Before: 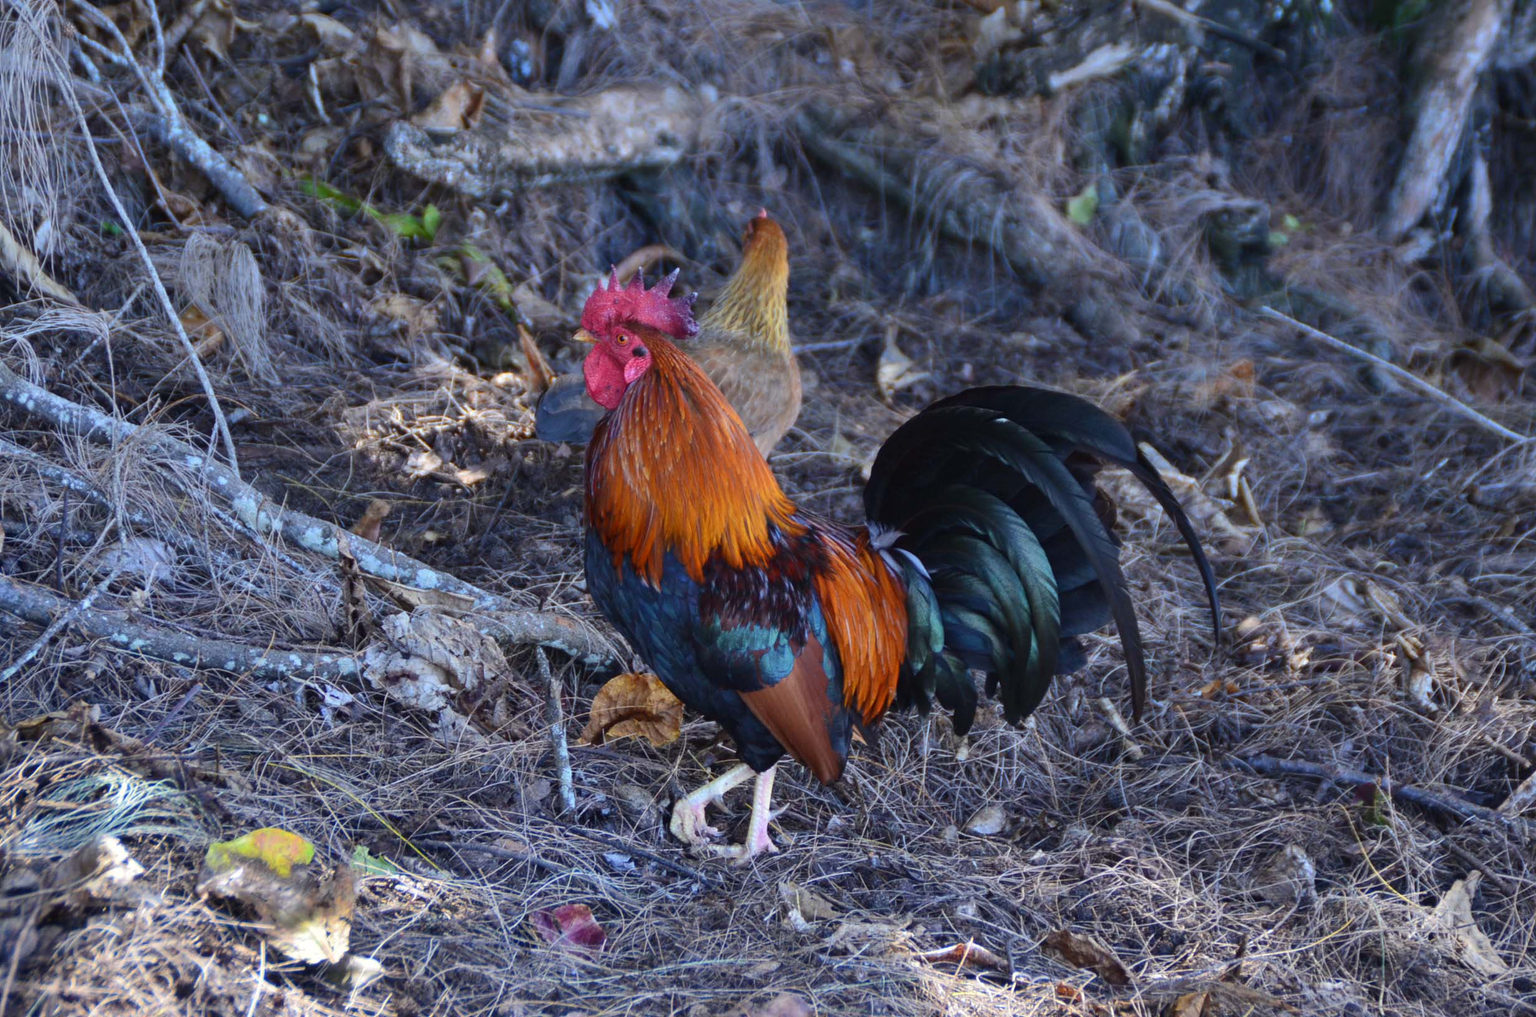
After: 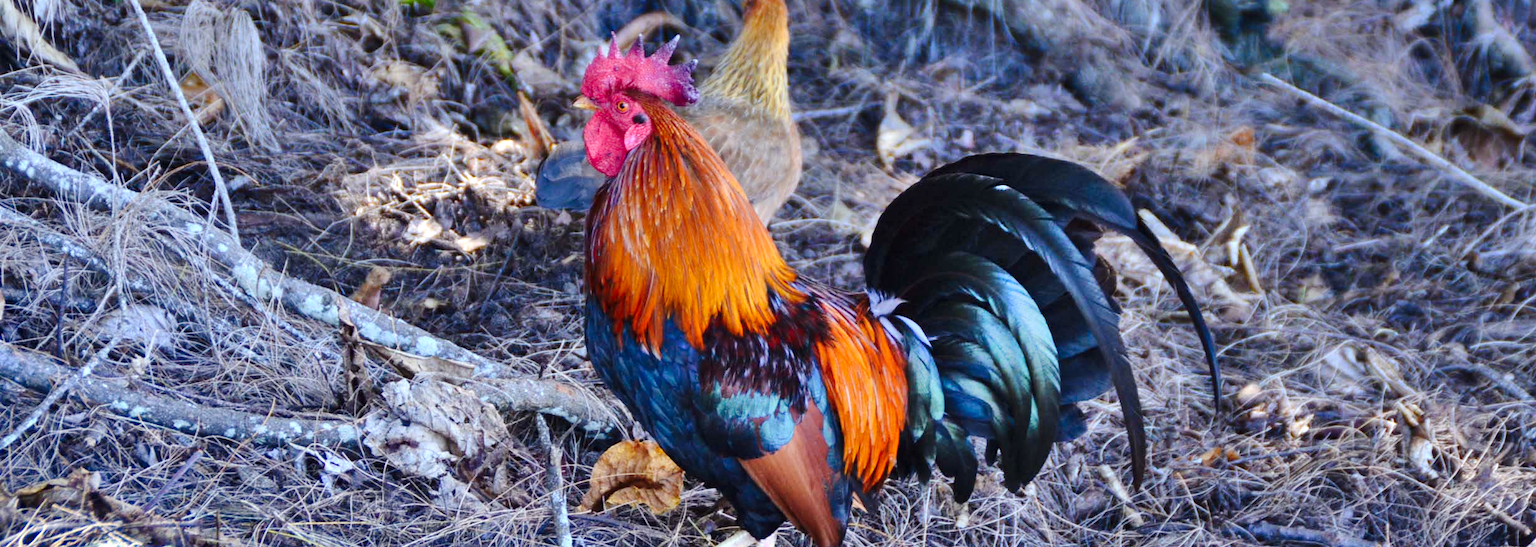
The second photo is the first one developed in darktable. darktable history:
exposure: black level correction 0.001, exposure 0.673 EV, compensate exposure bias true
crop and rotate: top 22.954%, bottom 23.177%
shadows and highlights: radius 123.16, shadows 98.33, white point adjustment -3.12, highlights -99.06, soften with gaussian
tone curve: curves: ch0 [(0, 0) (0.033, 0.016) (0.171, 0.127) (0.33, 0.331) (0.432, 0.475) (0.601, 0.665) (0.843, 0.876) (1, 1)]; ch1 [(0, 0) (0.339, 0.349) (0.445, 0.42) (0.476, 0.47) (0.501, 0.499) (0.516, 0.525) (0.548, 0.563) (0.584, 0.633) (0.728, 0.746) (1, 1)]; ch2 [(0, 0) (0.327, 0.324) (0.417, 0.44) (0.46, 0.453) (0.502, 0.498) (0.517, 0.524) (0.53, 0.554) (0.579, 0.599) (0.745, 0.704) (1, 1)], preserve colors none
